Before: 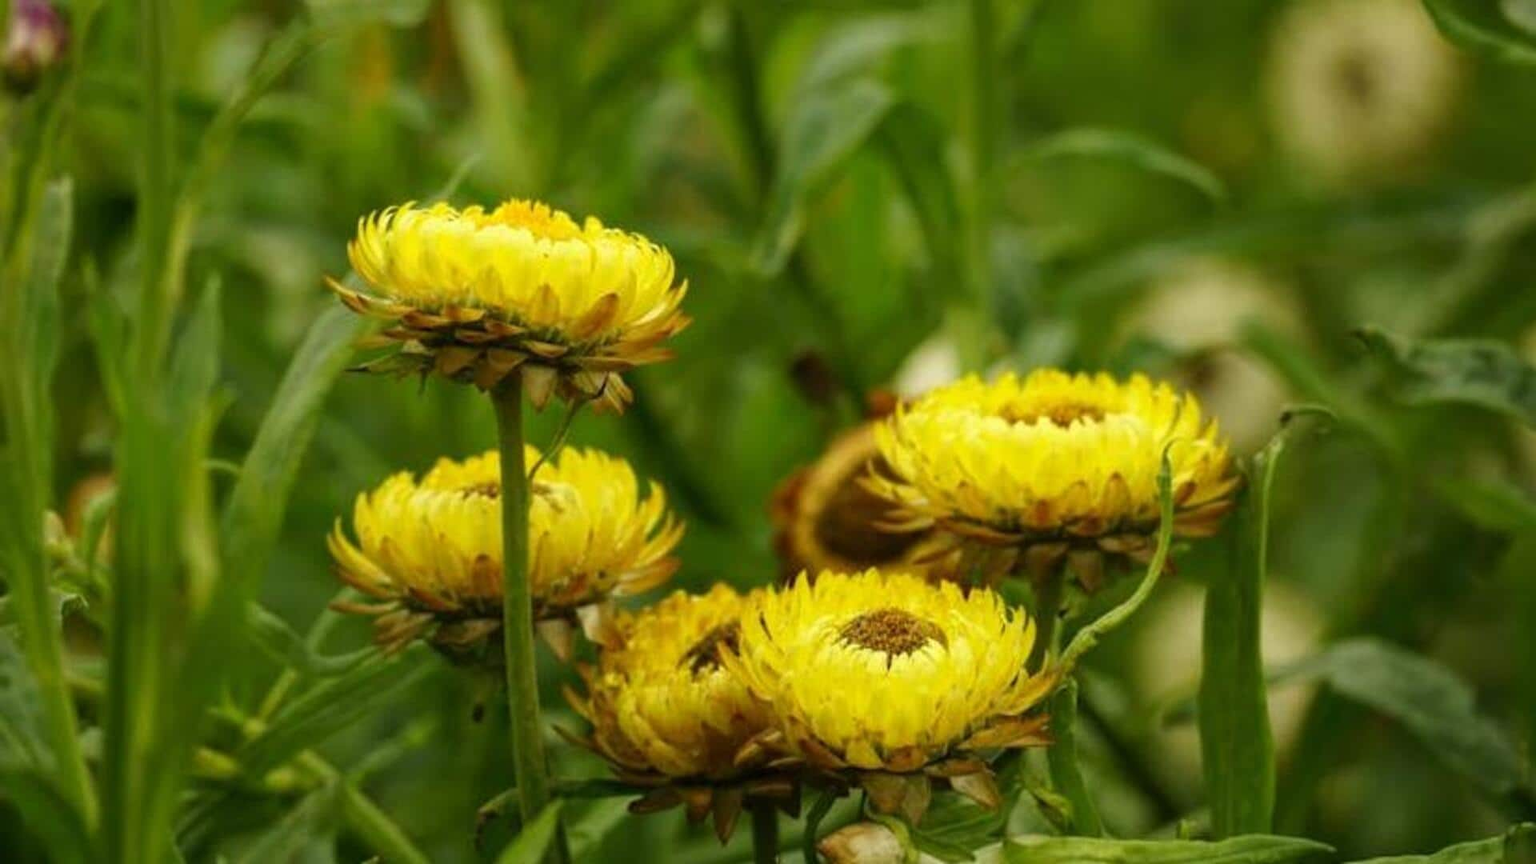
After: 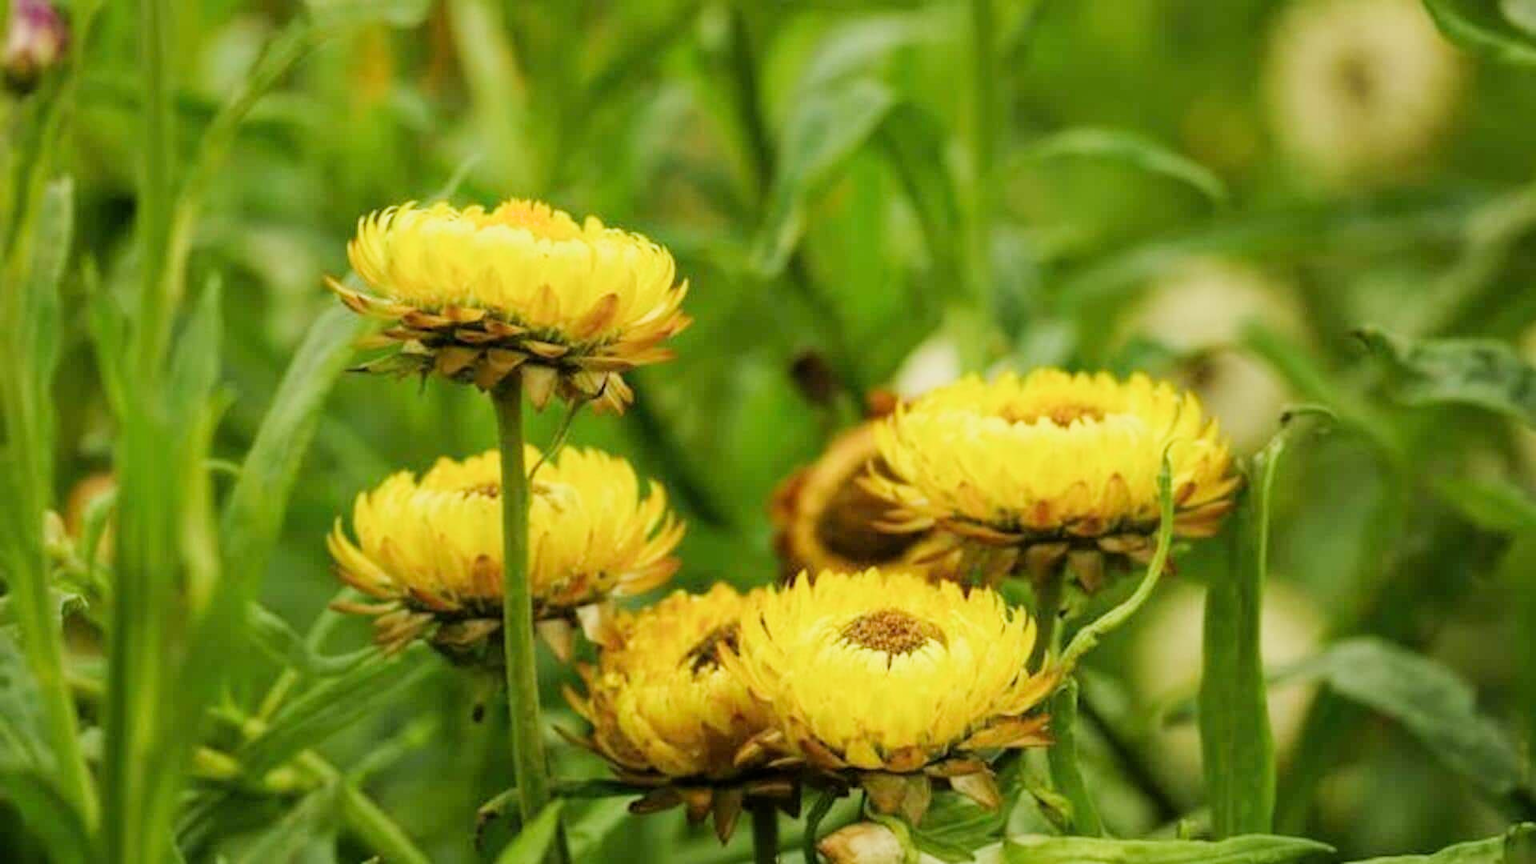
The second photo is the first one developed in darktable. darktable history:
exposure: exposure 1 EV, compensate highlight preservation false
filmic rgb: black relative exposure -7.65 EV, white relative exposure 4.56 EV, hardness 3.61, iterations of high-quality reconstruction 0
